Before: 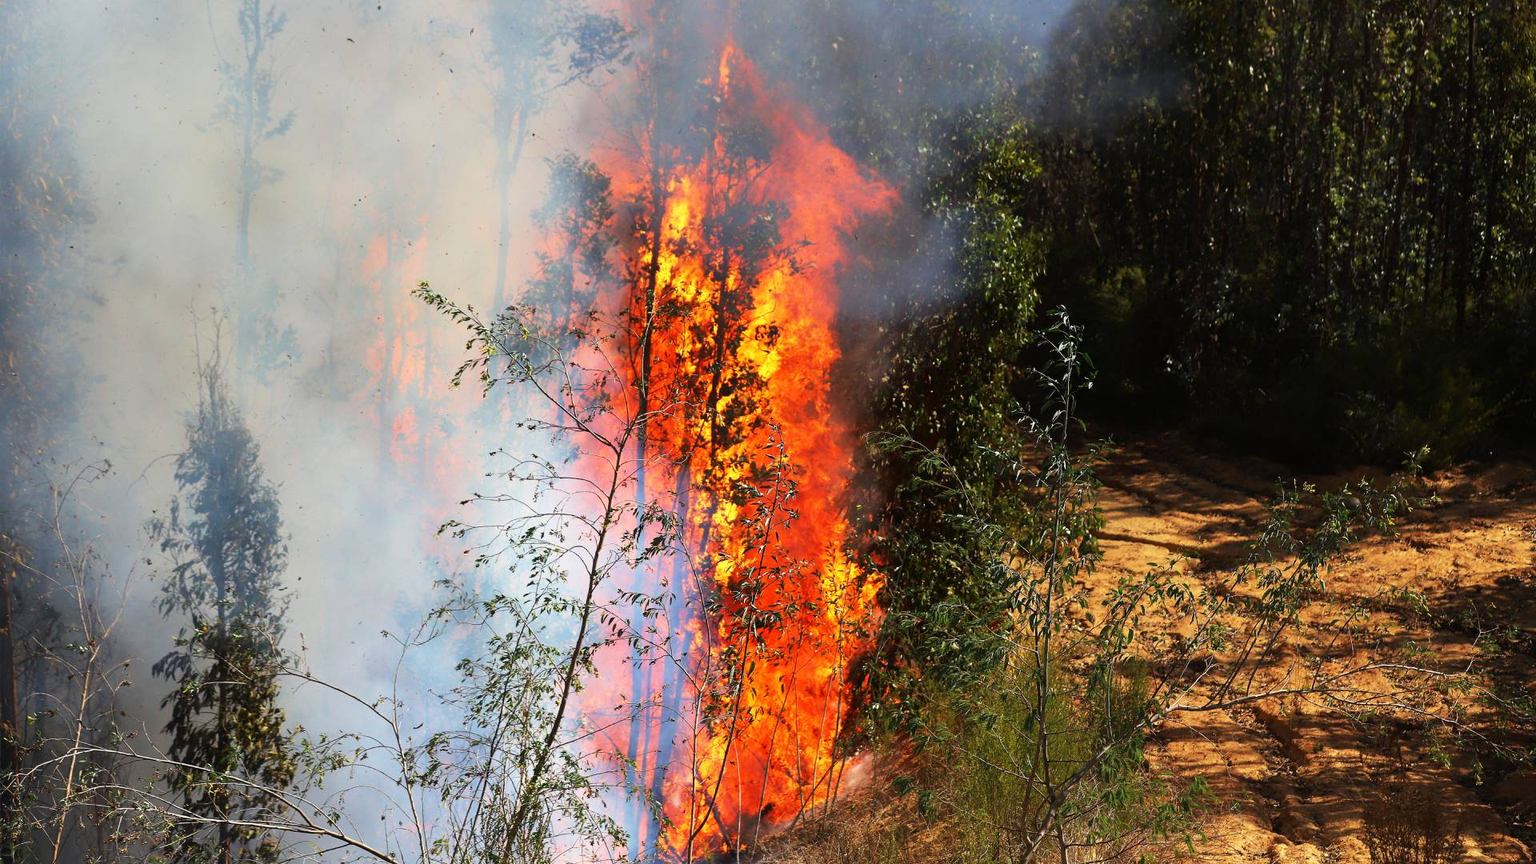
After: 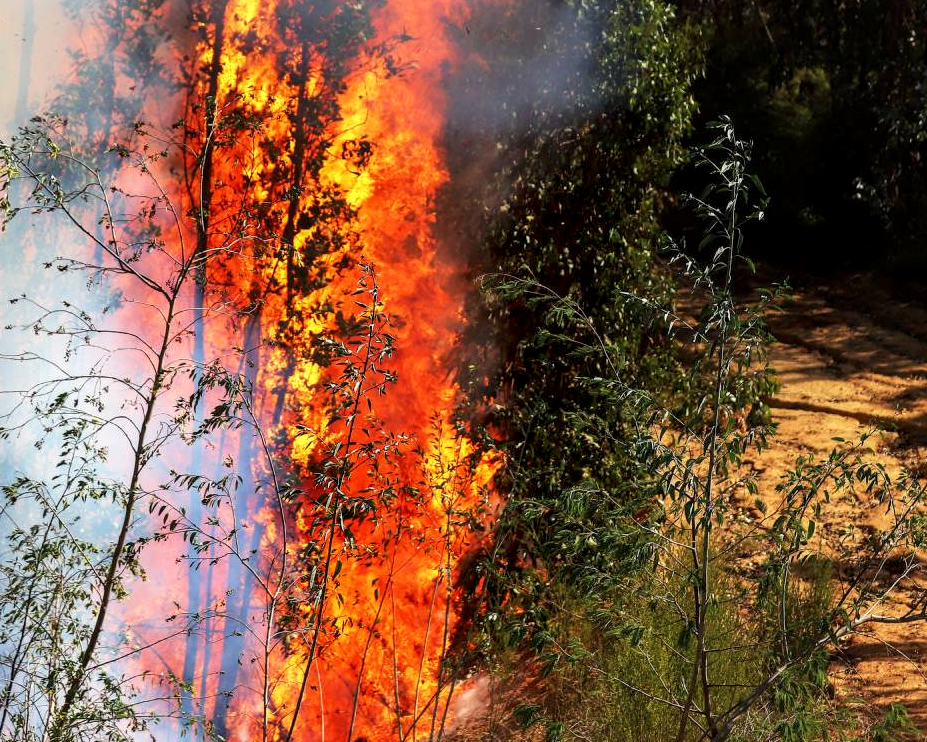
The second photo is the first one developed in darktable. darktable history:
local contrast: shadows 94%
crop: left 31.379%, top 24.658%, right 20.326%, bottom 6.628%
